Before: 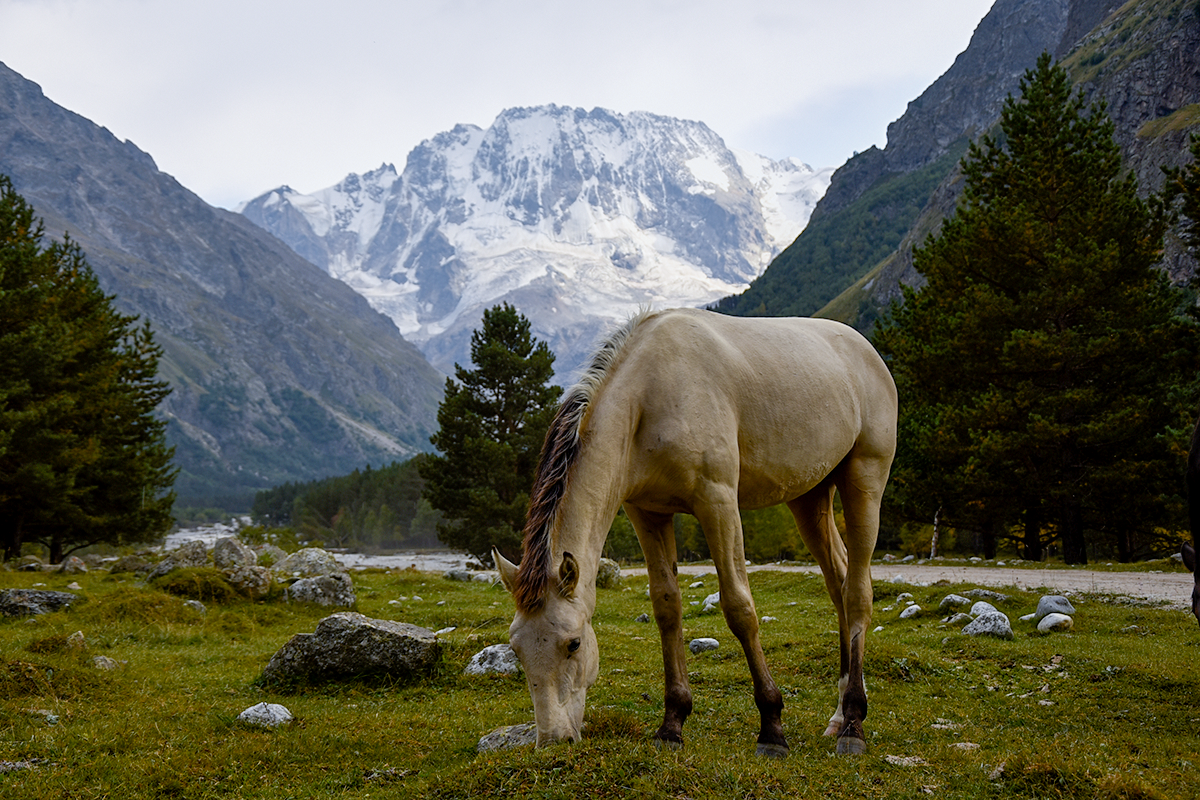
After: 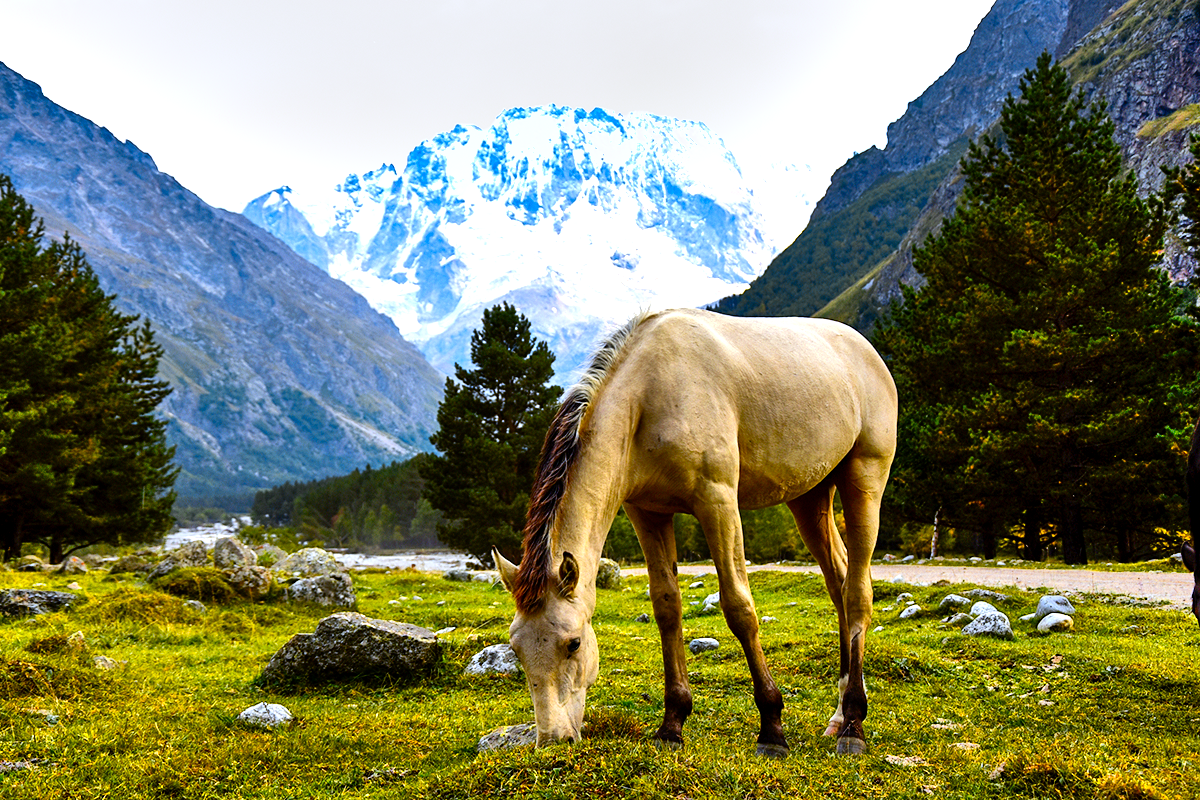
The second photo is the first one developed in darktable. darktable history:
shadows and highlights: shadows 60.04, soften with gaussian
tone equalizer: -8 EV -0.718 EV, -7 EV -0.701 EV, -6 EV -0.595 EV, -5 EV -0.425 EV, -3 EV 0.374 EV, -2 EV 0.6 EV, -1 EV 0.676 EV, +0 EV 0.72 EV, edges refinement/feathering 500, mask exposure compensation -1.57 EV, preserve details no
exposure: exposure 0.379 EV, compensate highlight preservation false
contrast brightness saturation: saturation 0.498
color zones: curves: ch0 [(0.004, 0.305) (0.261, 0.623) (0.389, 0.399) (0.708, 0.571) (0.947, 0.34)]; ch1 [(0.025, 0.645) (0.229, 0.584) (0.326, 0.551) (0.484, 0.262) (0.757, 0.643)]
